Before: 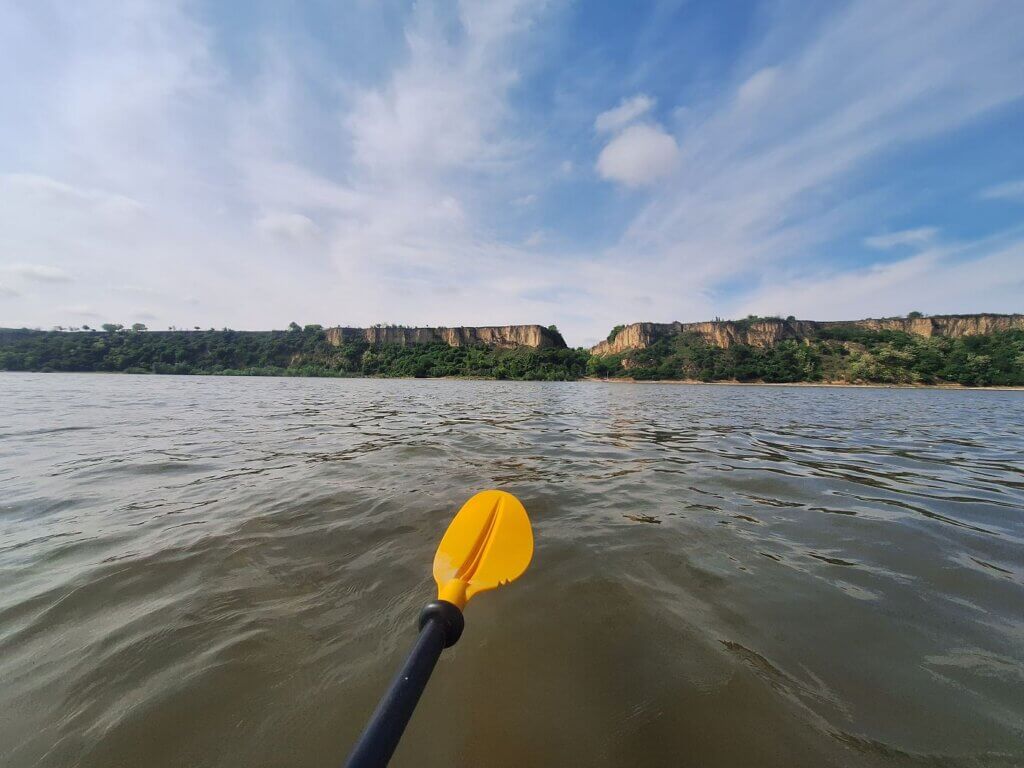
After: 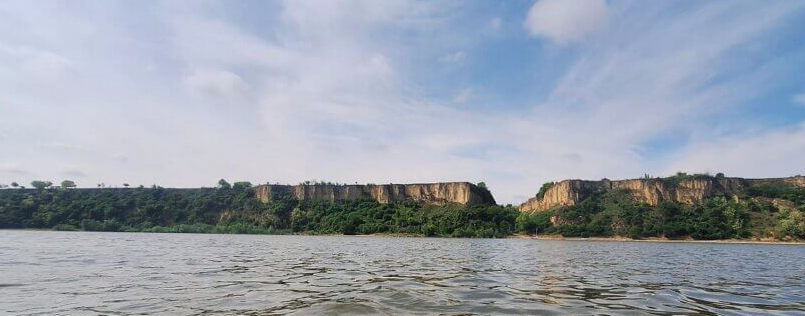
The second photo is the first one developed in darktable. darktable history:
velvia: strength 6.5%
crop: left 6.972%, top 18.634%, right 14.414%, bottom 40.155%
